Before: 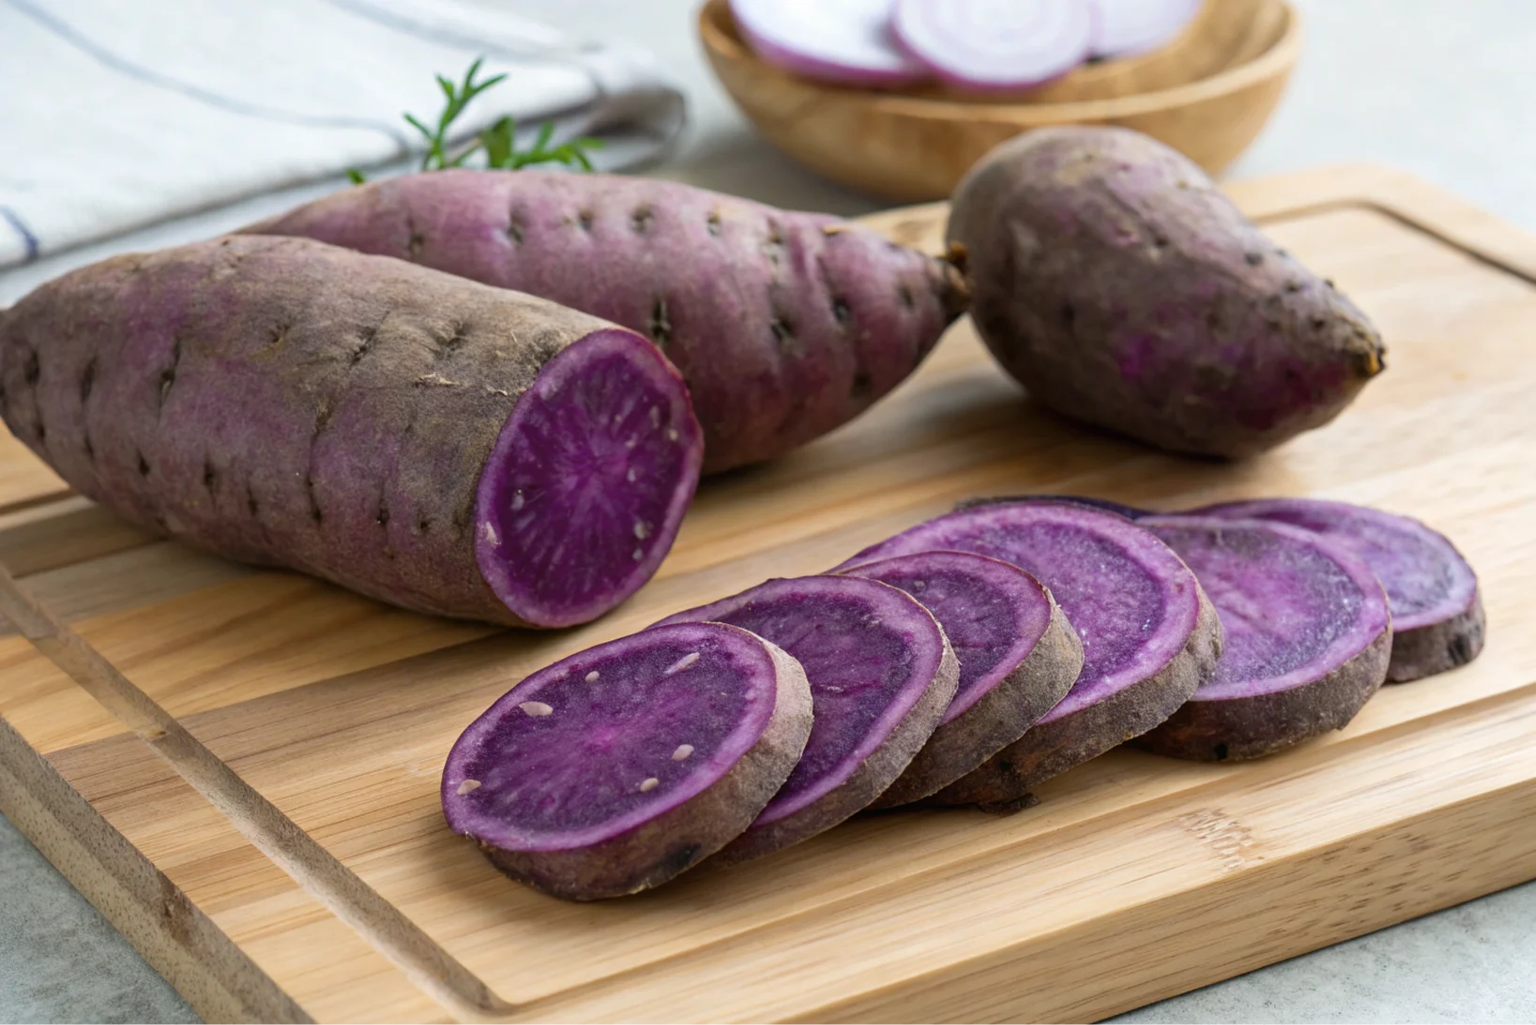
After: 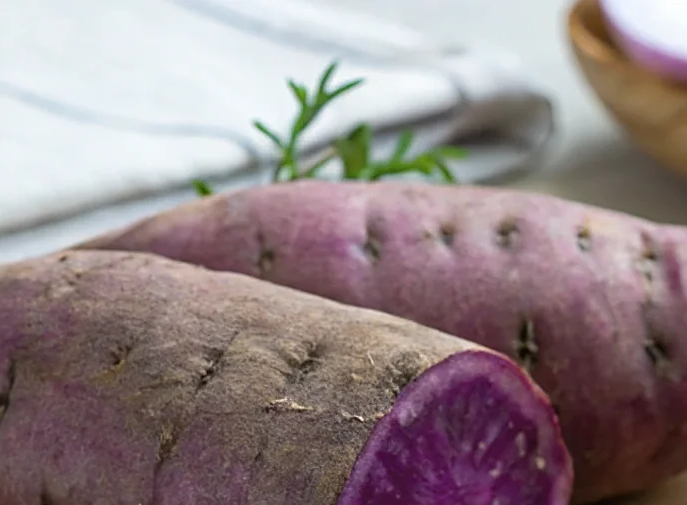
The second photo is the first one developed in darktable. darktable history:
crop and rotate: left 10.817%, top 0.062%, right 47.194%, bottom 53.626%
sharpen: amount 0.55
